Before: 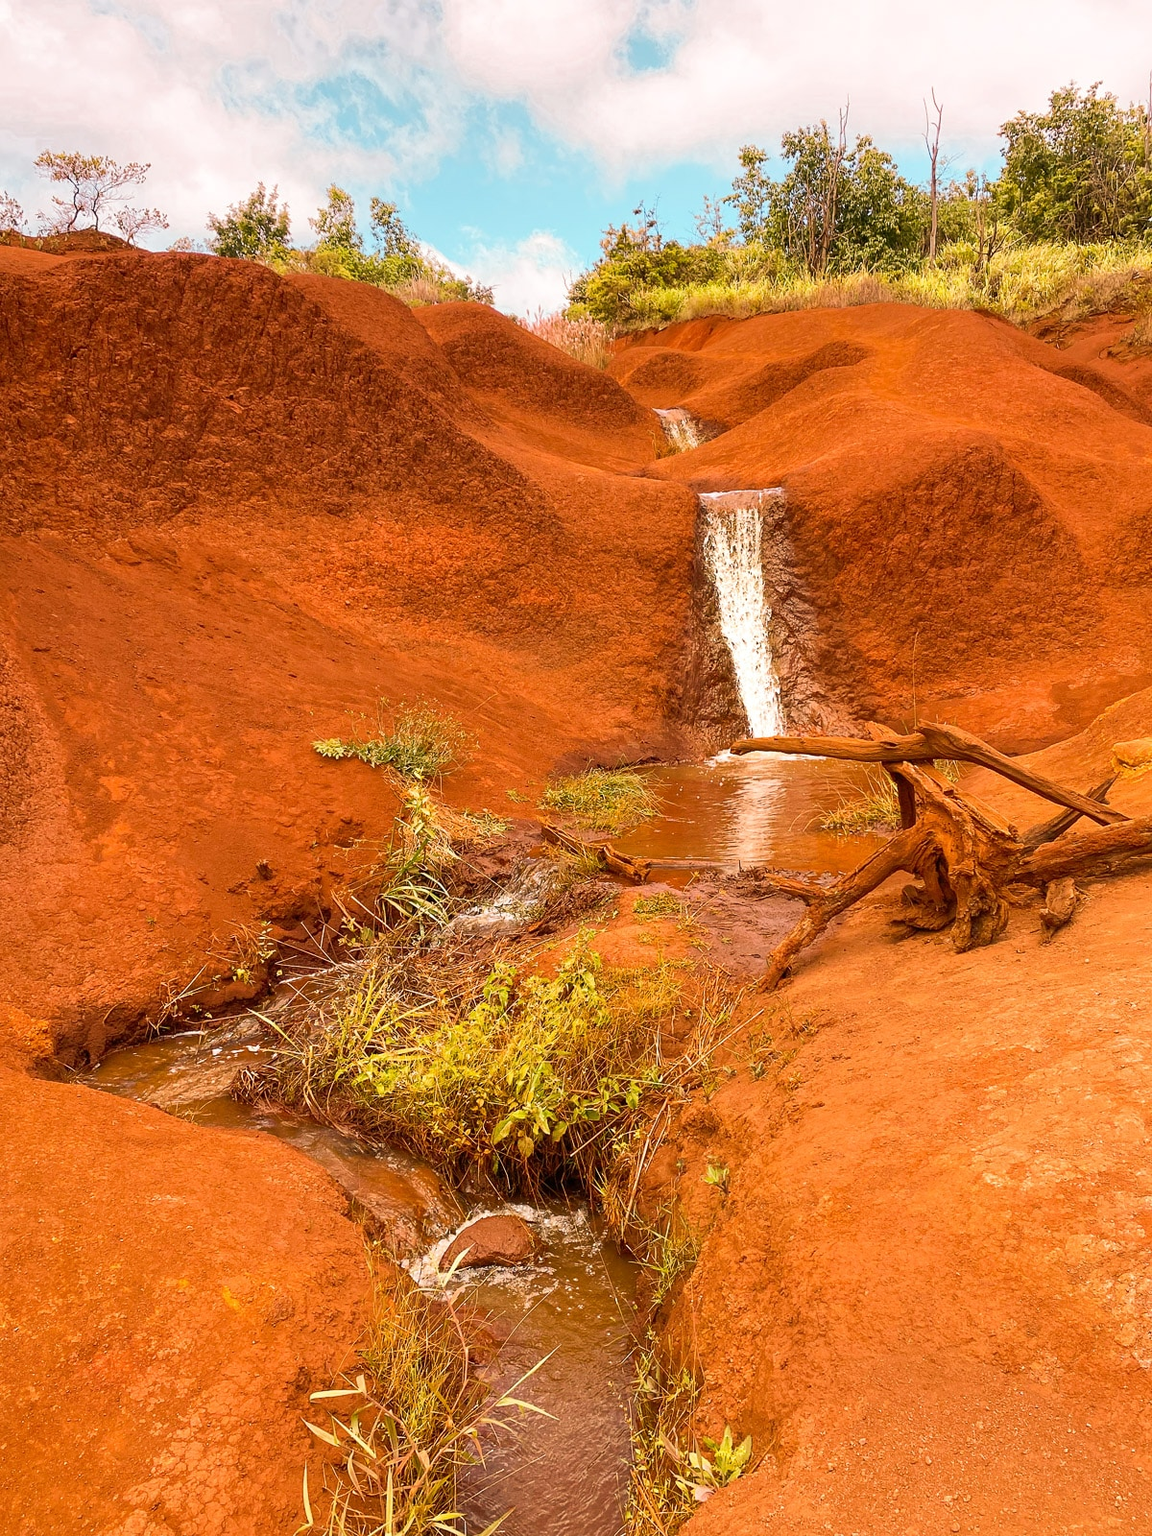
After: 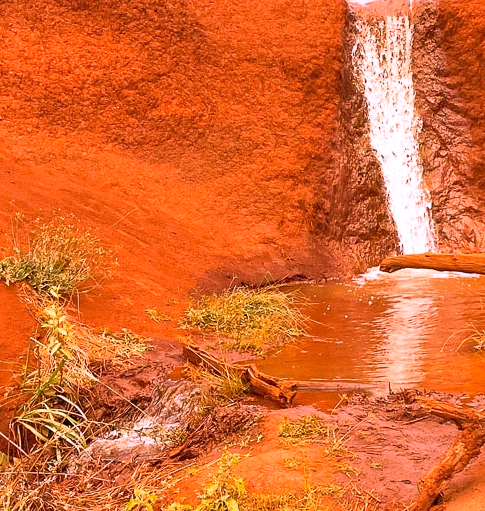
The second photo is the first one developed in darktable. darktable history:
rotate and perspective: automatic cropping off
white balance: red 1.188, blue 1.11
crop: left 31.751%, top 32.172%, right 27.8%, bottom 35.83%
